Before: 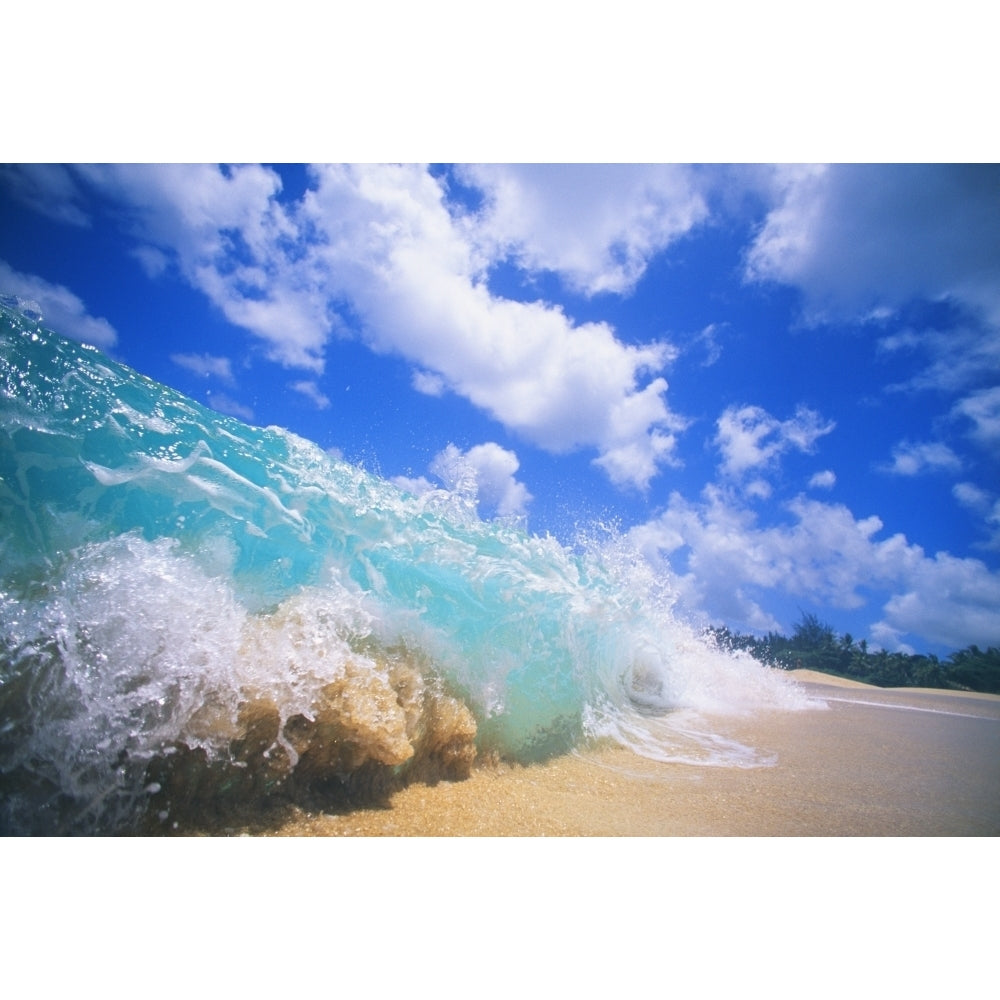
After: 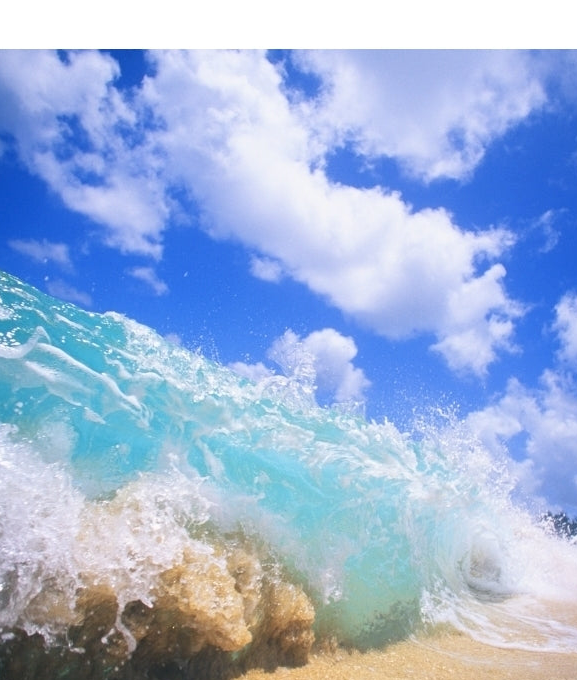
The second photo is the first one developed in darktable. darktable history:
contrast brightness saturation: contrast 0.099, brightness 0.015, saturation 0.016
crop: left 16.241%, top 11.4%, right 26.029%, bottom 20.574%
